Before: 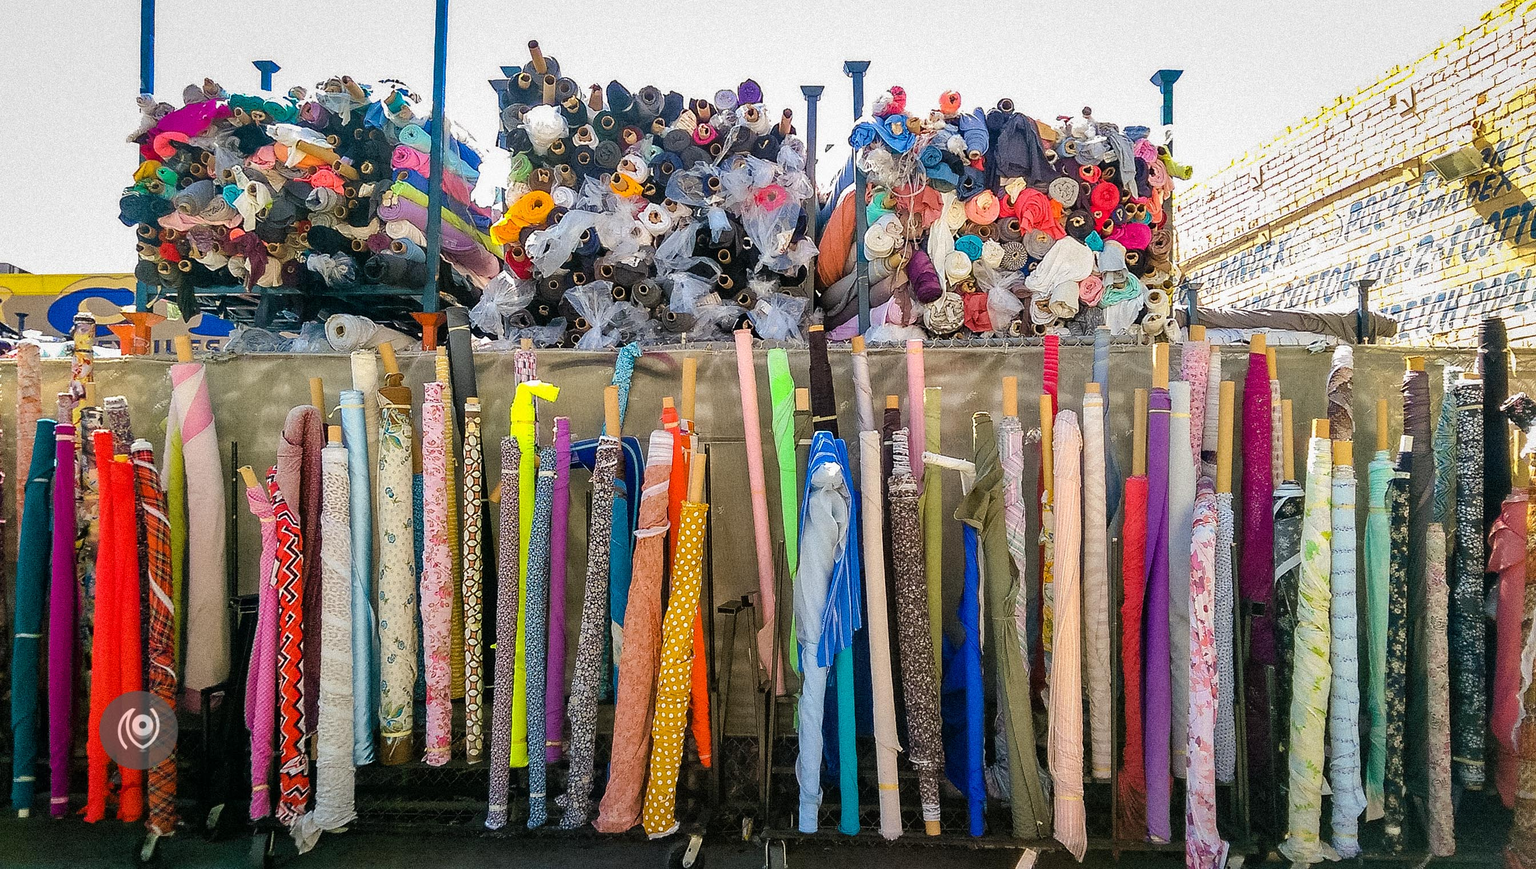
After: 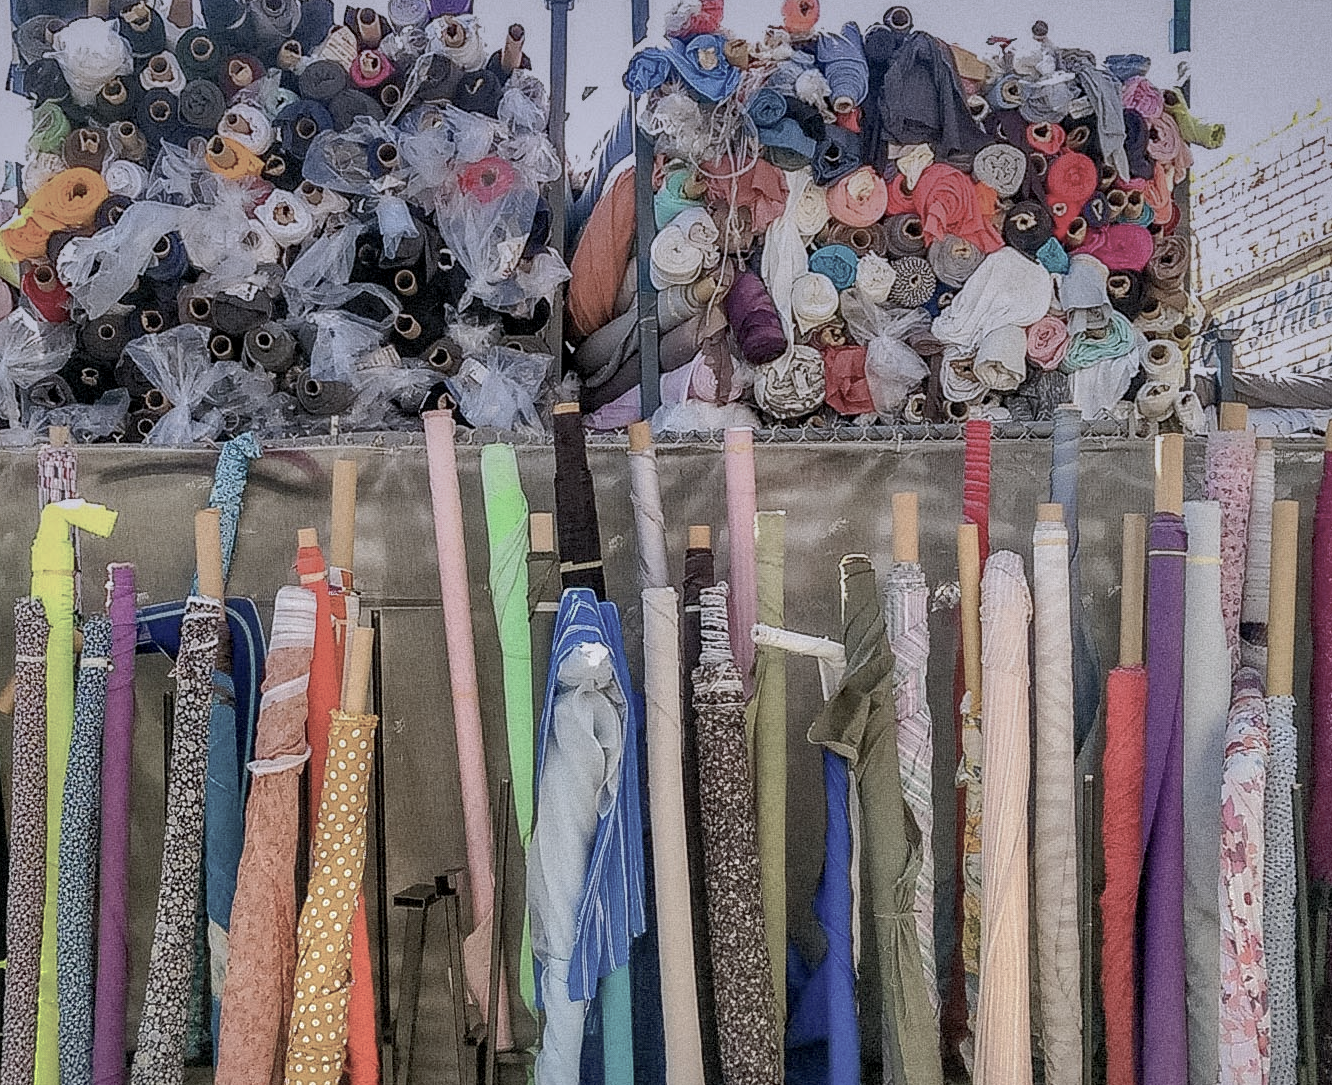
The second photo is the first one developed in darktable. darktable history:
color balance rgb: linear chroma grading › global chroma -16.06%, perceptual saturation grading › global saturation -32.85%, global vibrance -23.56%
graduated density: hue 238.83°, saturation 50%
shadows and highlights: highlights -60
local contrast: on, module defaults
crop: left 32.075%, top 10.976%, right 18.355%, bottom 17.596%
